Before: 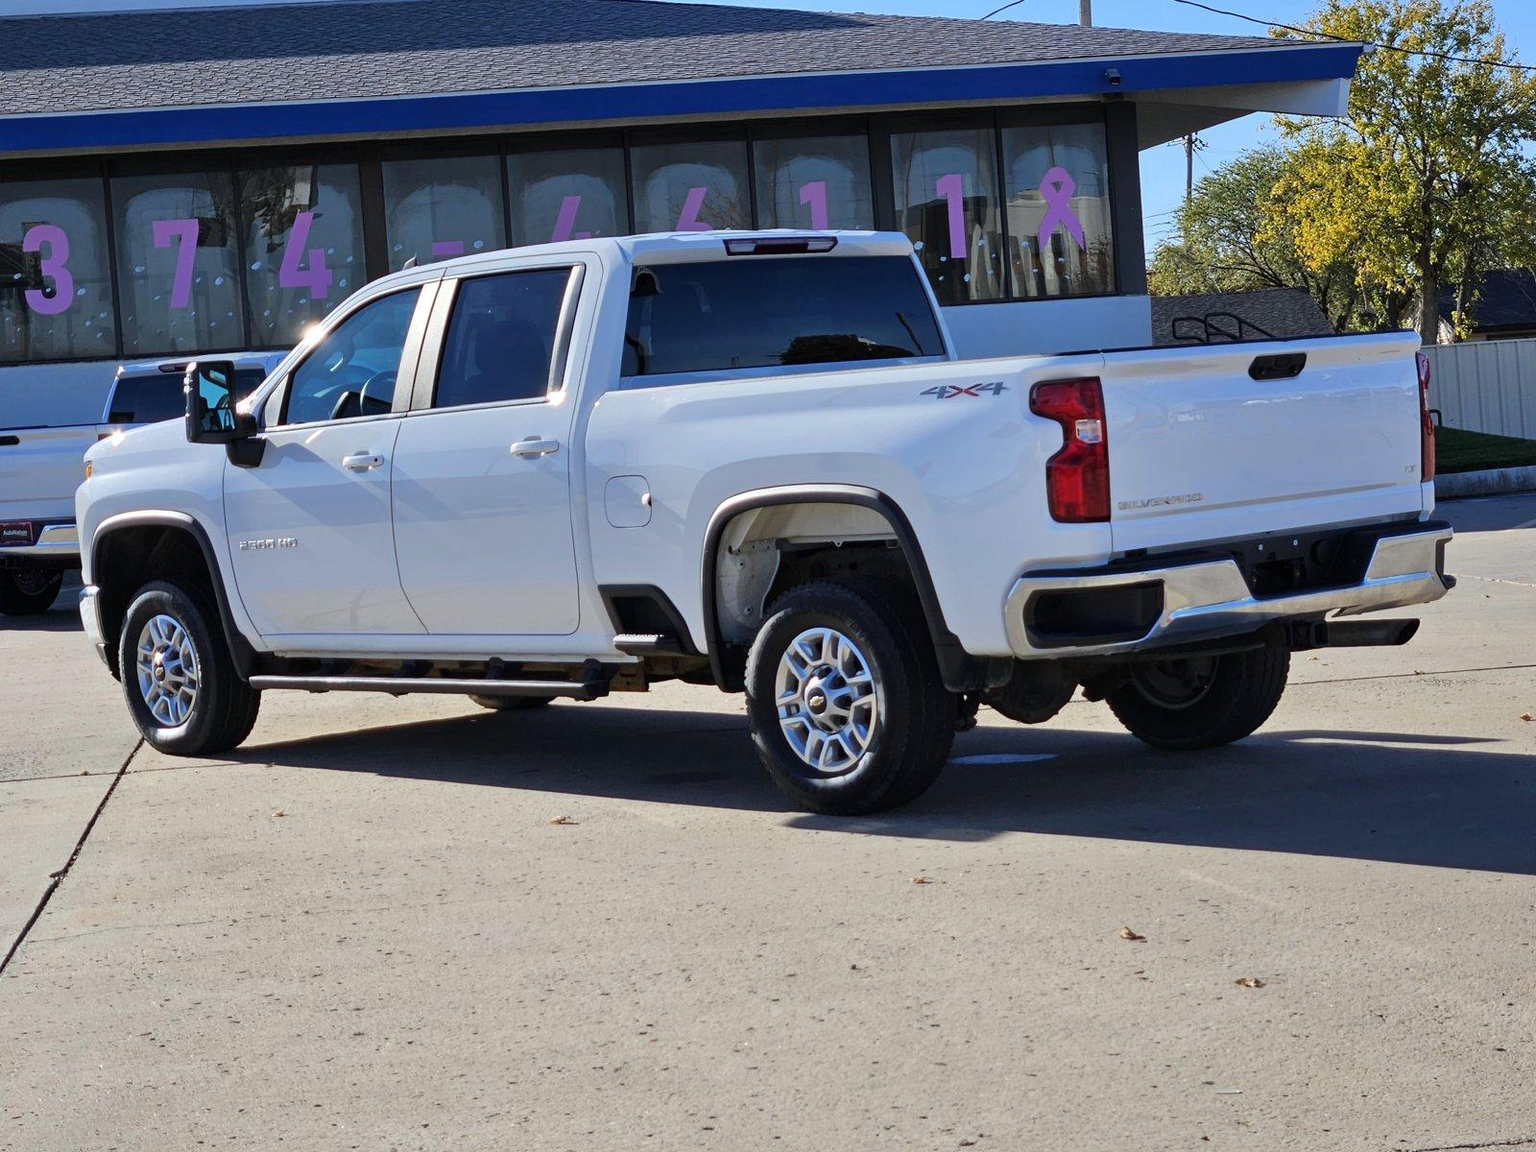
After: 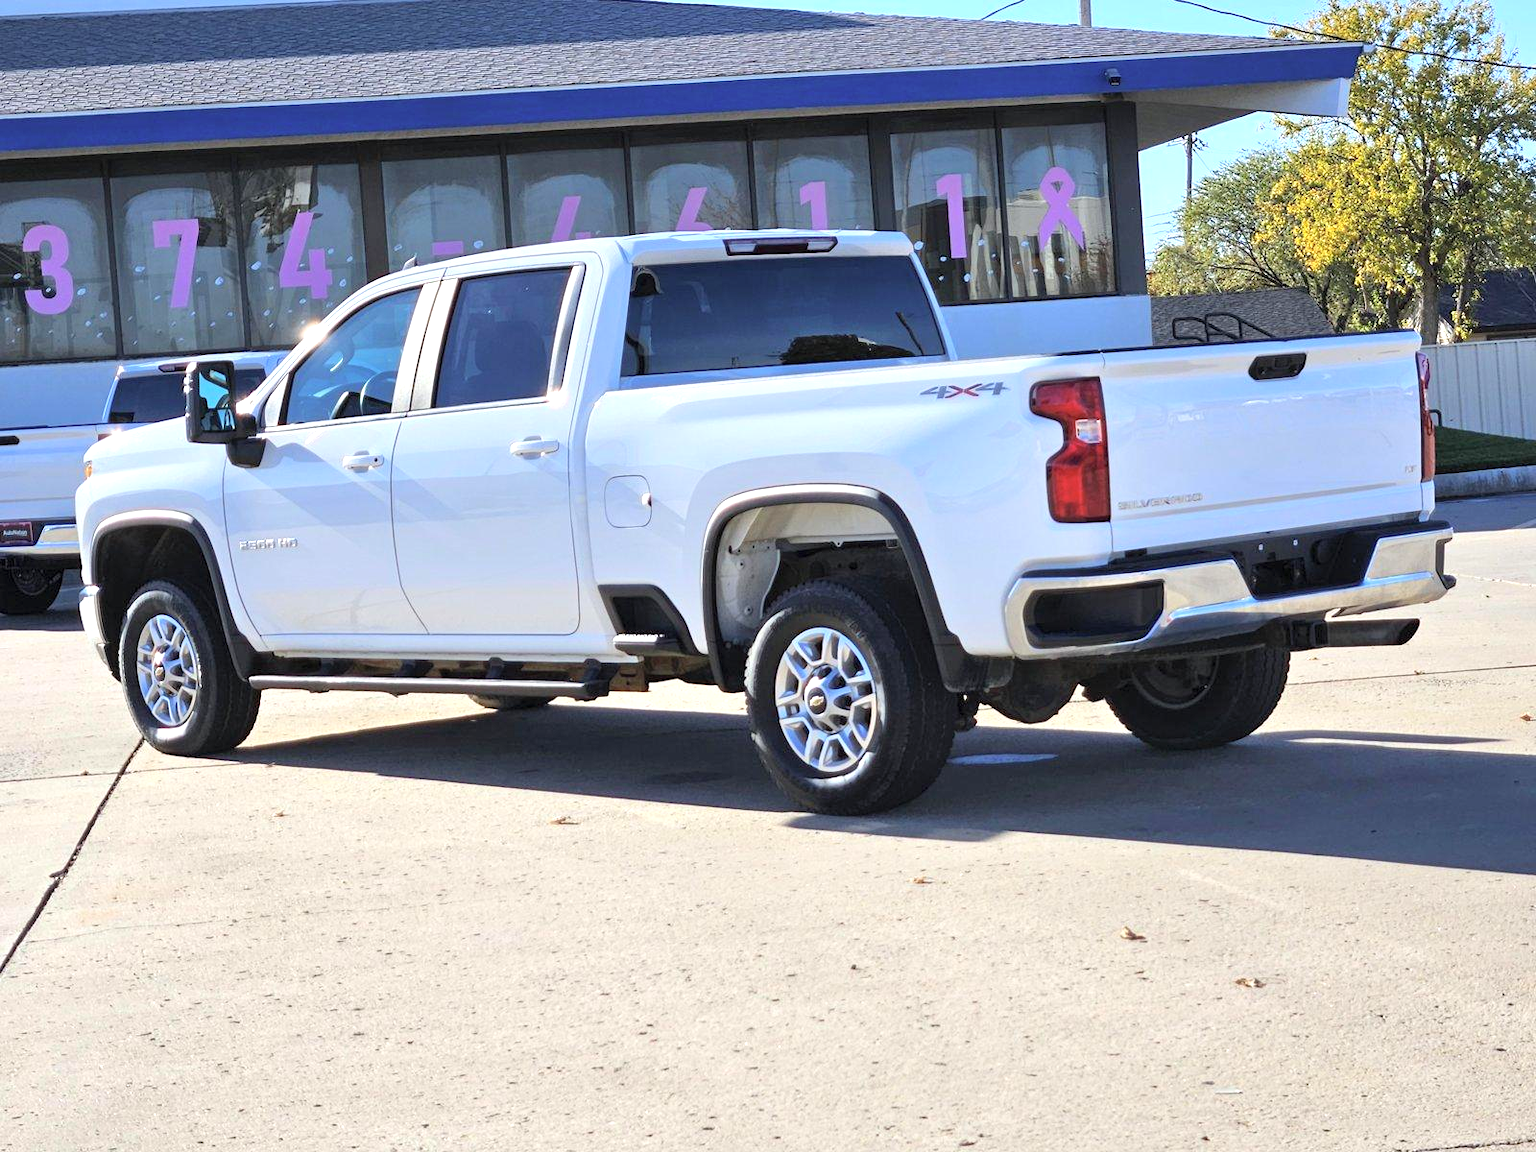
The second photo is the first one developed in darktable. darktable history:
contrast brightness saturation: brightness 0.129
exposure: exposure 0.753 EV, compensate highlight preservation false
